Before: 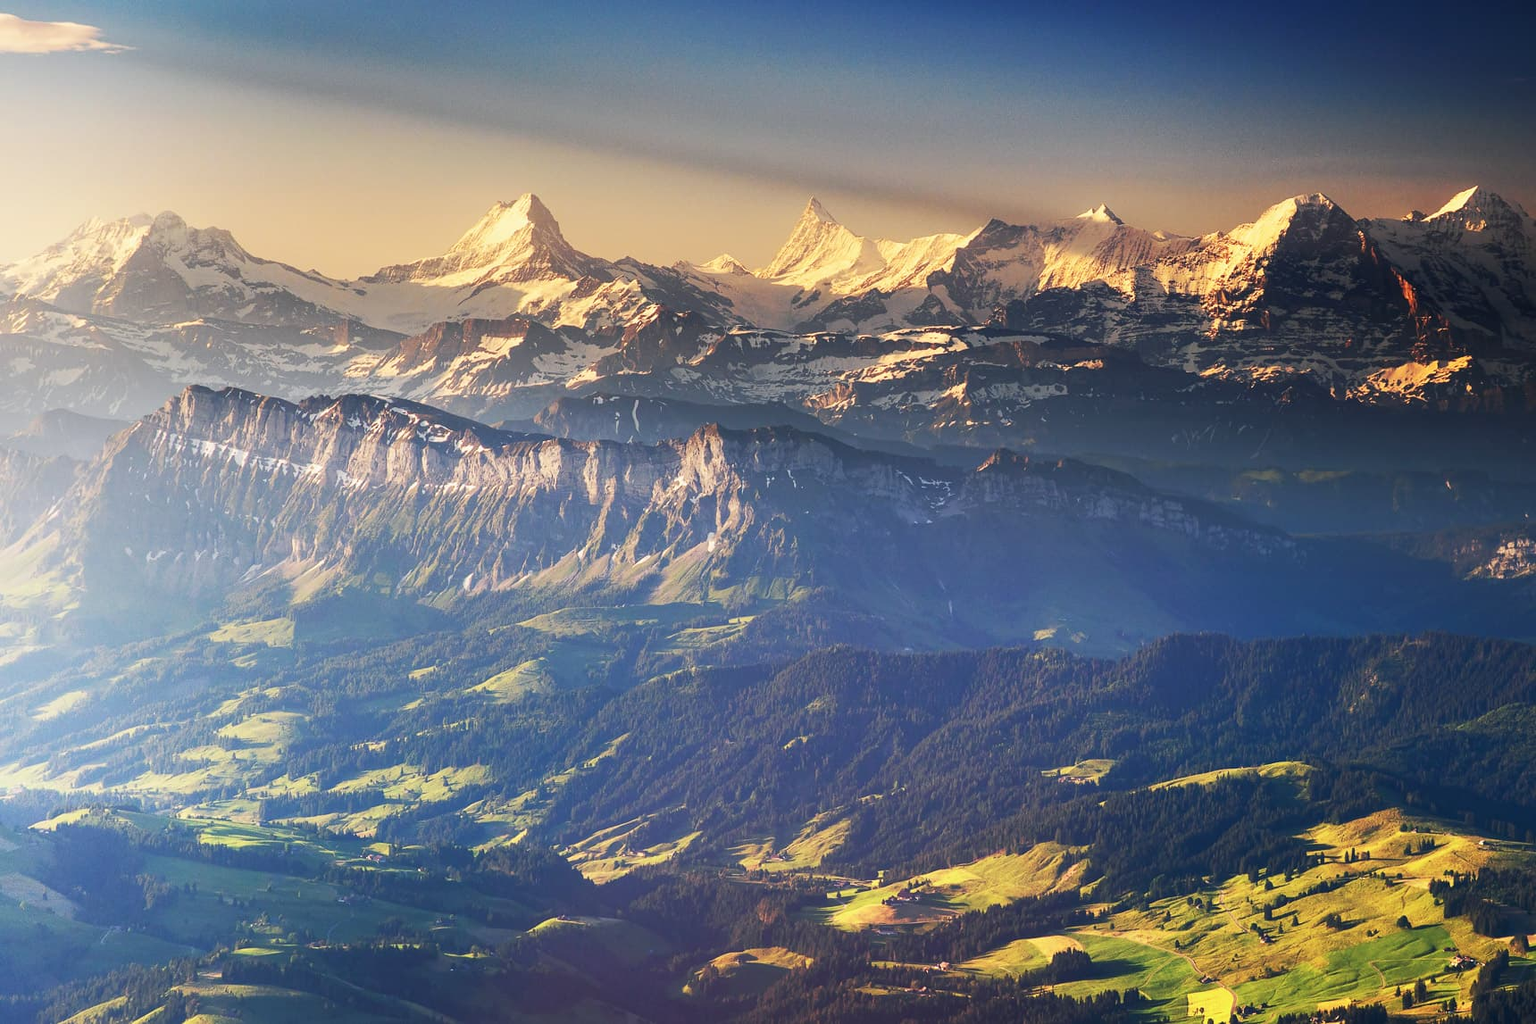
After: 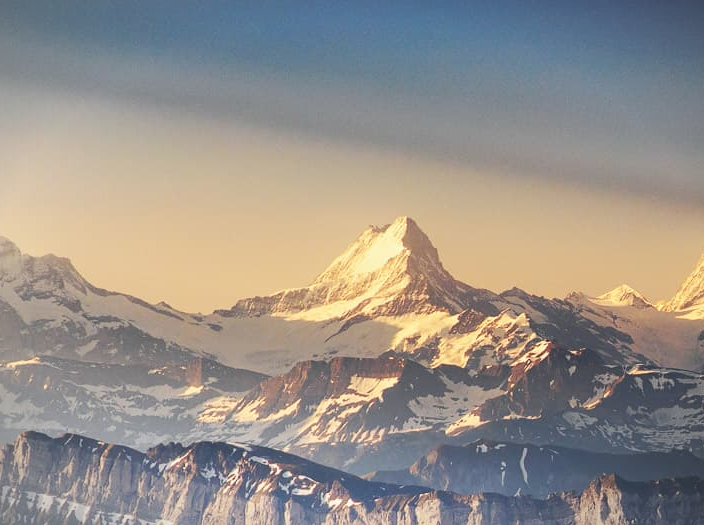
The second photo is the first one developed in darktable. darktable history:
vignetting: fall-off start 99.76%, width/height ratio 1.308, unbound false
crop and rotate: left 10.974%, top 0.084%, right 48.088%, bottom 54.115%
